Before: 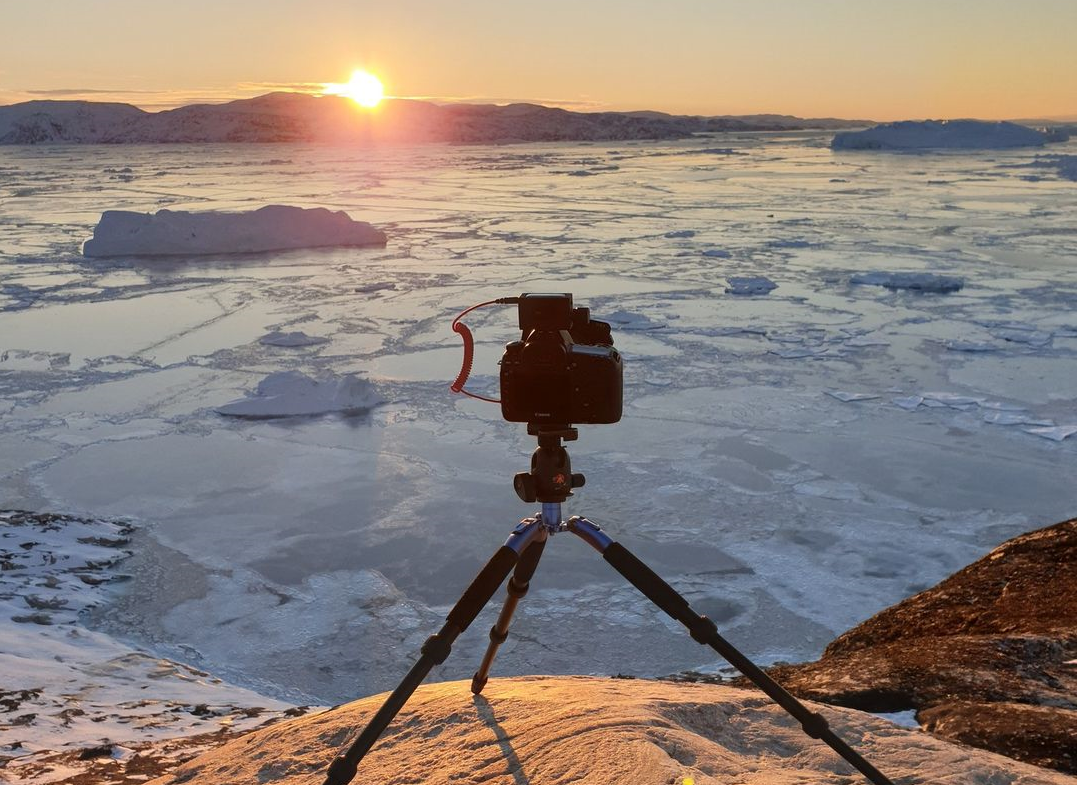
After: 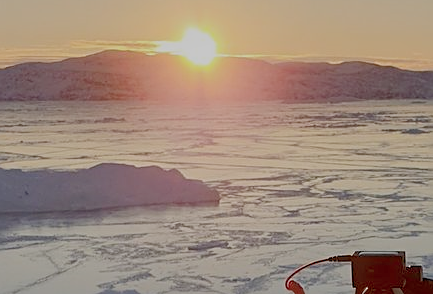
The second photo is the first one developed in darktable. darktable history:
filmic rgb: middle gray luminance 18.21%, black relative exposure -10.49 EV, white relative exposure 3.42 EV, target black luminance 0%, hardness 6.02, latitude 98.44%, contrast 0.848, shadows ↔ highlights balance 0.699%, preserve chrominance no, color science v4 (2020), contrast in shadows soft, contrast in highlights soft
crop: left 15.521%, top 5.451%, right 44.188%, bottom 57.002%
sharpen: on, module defaults
shadows and highlights: highlights color adjustment 49.8%
